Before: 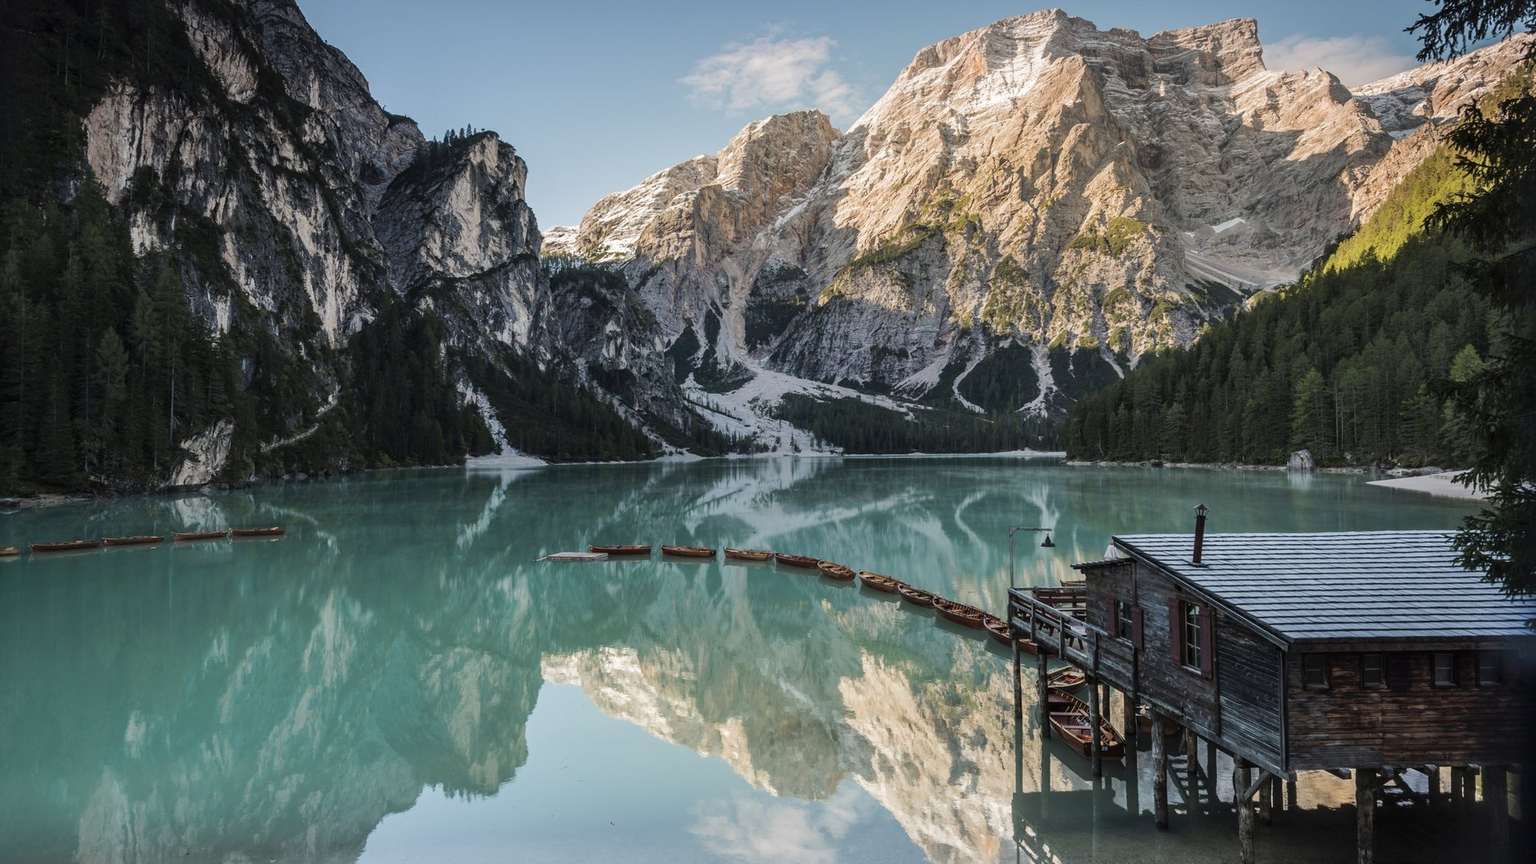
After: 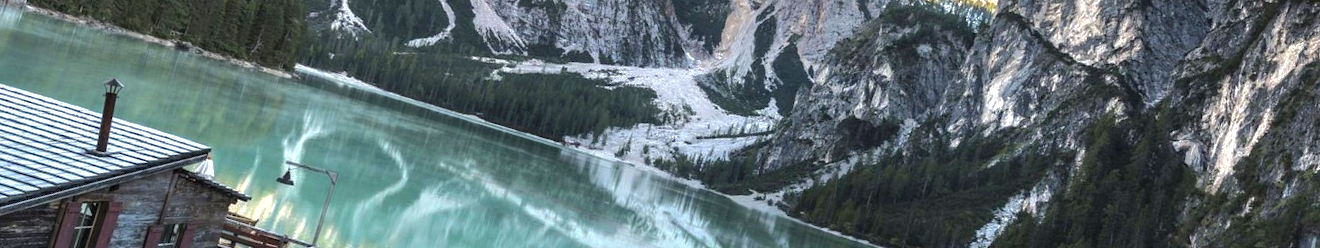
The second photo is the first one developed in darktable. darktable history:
crop and rotate: angle 16.12°, top 30.835%, bottom 35.653%
levels: levels [0, 0.352, 0.703]
shadows and highlights: shadows 40, highlights -60
